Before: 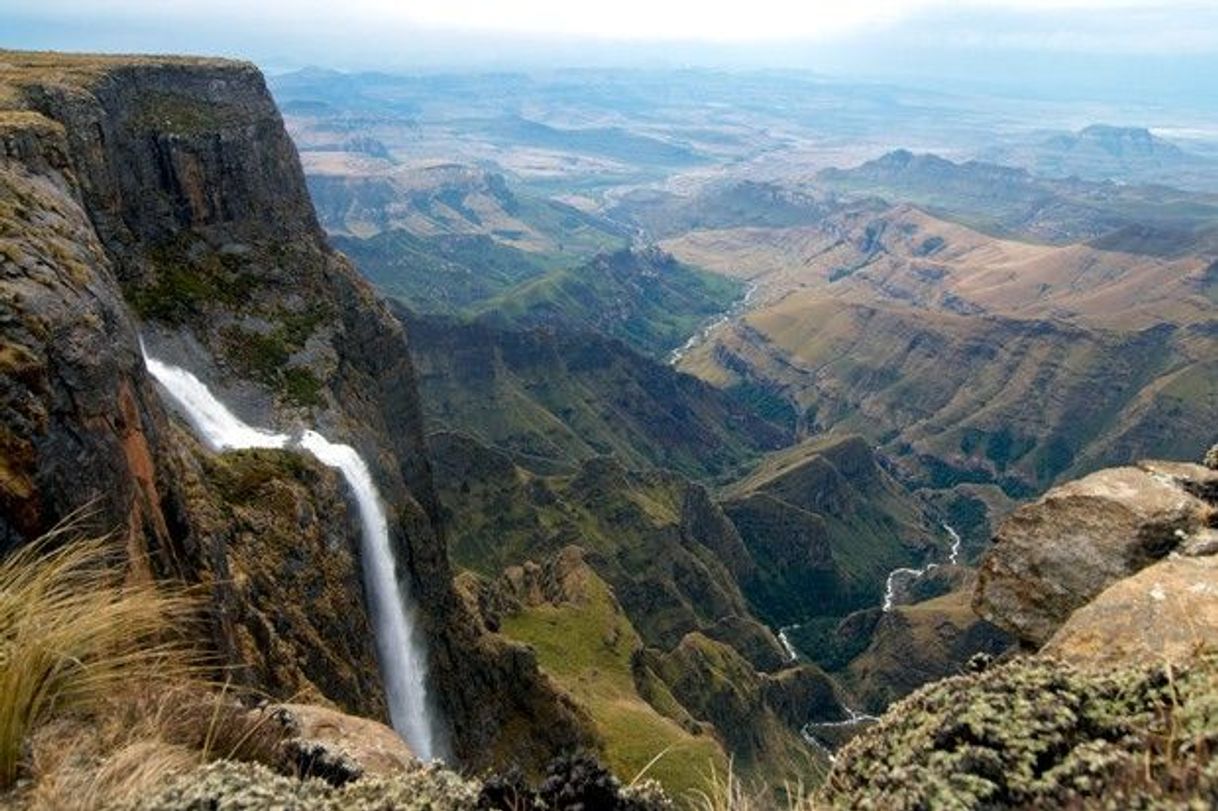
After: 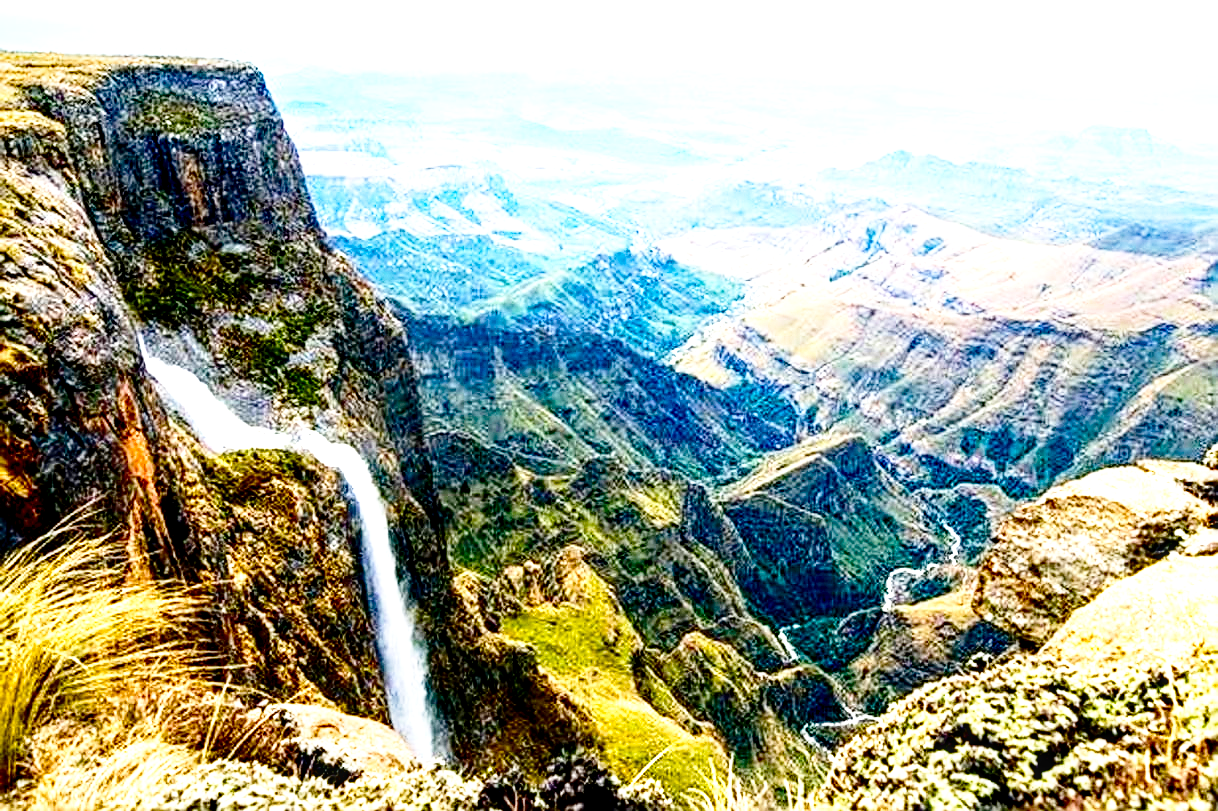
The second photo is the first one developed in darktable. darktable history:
base curve: curves: ch0 [(0, 0) (0.028, 0.03) (0.121, 0.232) (0.46, 0.748) (0.859, 0.968) (1, 1)], preserve colors none
haze removal: compatibility mode true, adaptive false
local contrast: detail 160%
sharpen: on, module defaults
exposure: black level correction 0, exposure 1.482 EV, compensate highlight preservation false
color balance rgb: global offset › luminance -0.472%, perceptual saturation grading › global saturation 20%, perceptual saturation grading › highlights -25.88%, perceptual saturation grading › shadows 24.442%, global vibrance 25.529%
contrast brightness saturation: contrast 0.218, brightness -0.191, saturation 0.24
